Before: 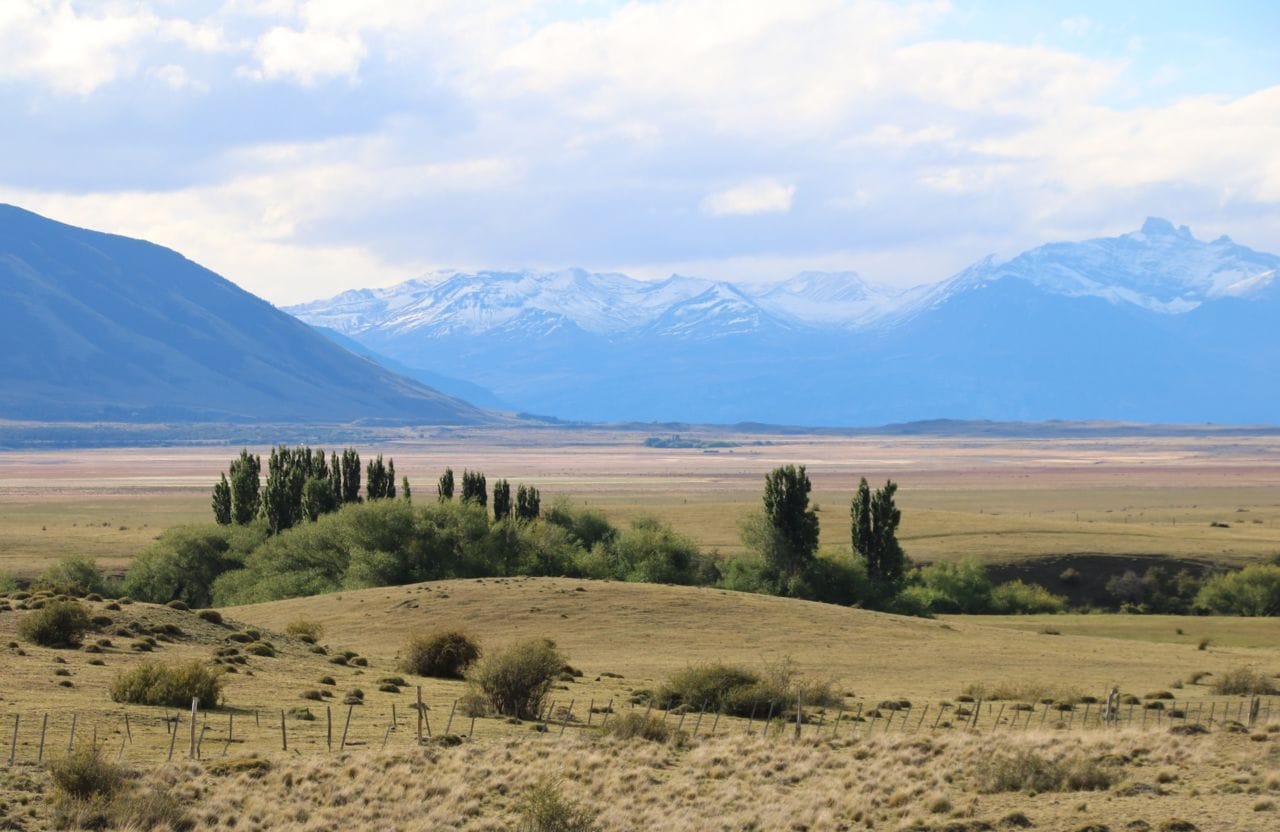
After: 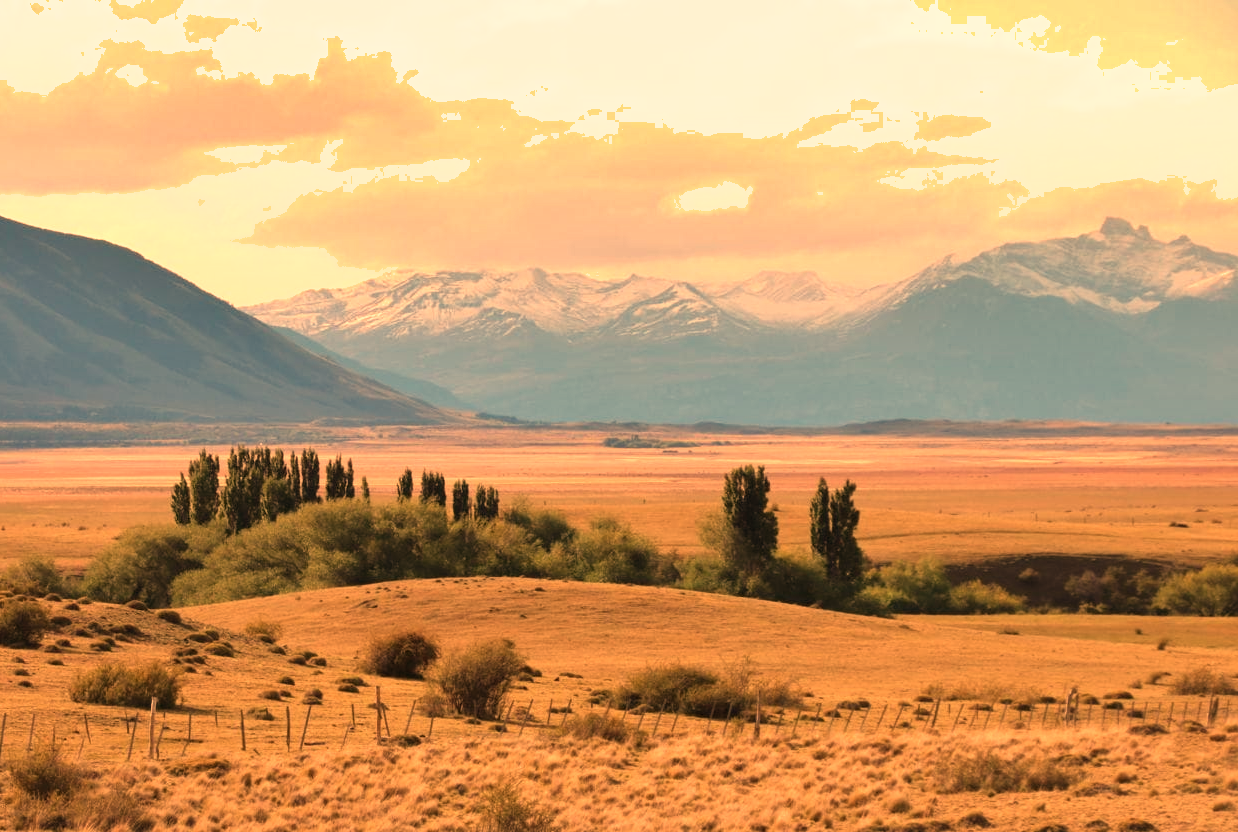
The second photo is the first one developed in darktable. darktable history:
crop and rotate: left 3.238%
white balance: red 1.467, blue 0.684
shadows and highlights: soften with gaussian
